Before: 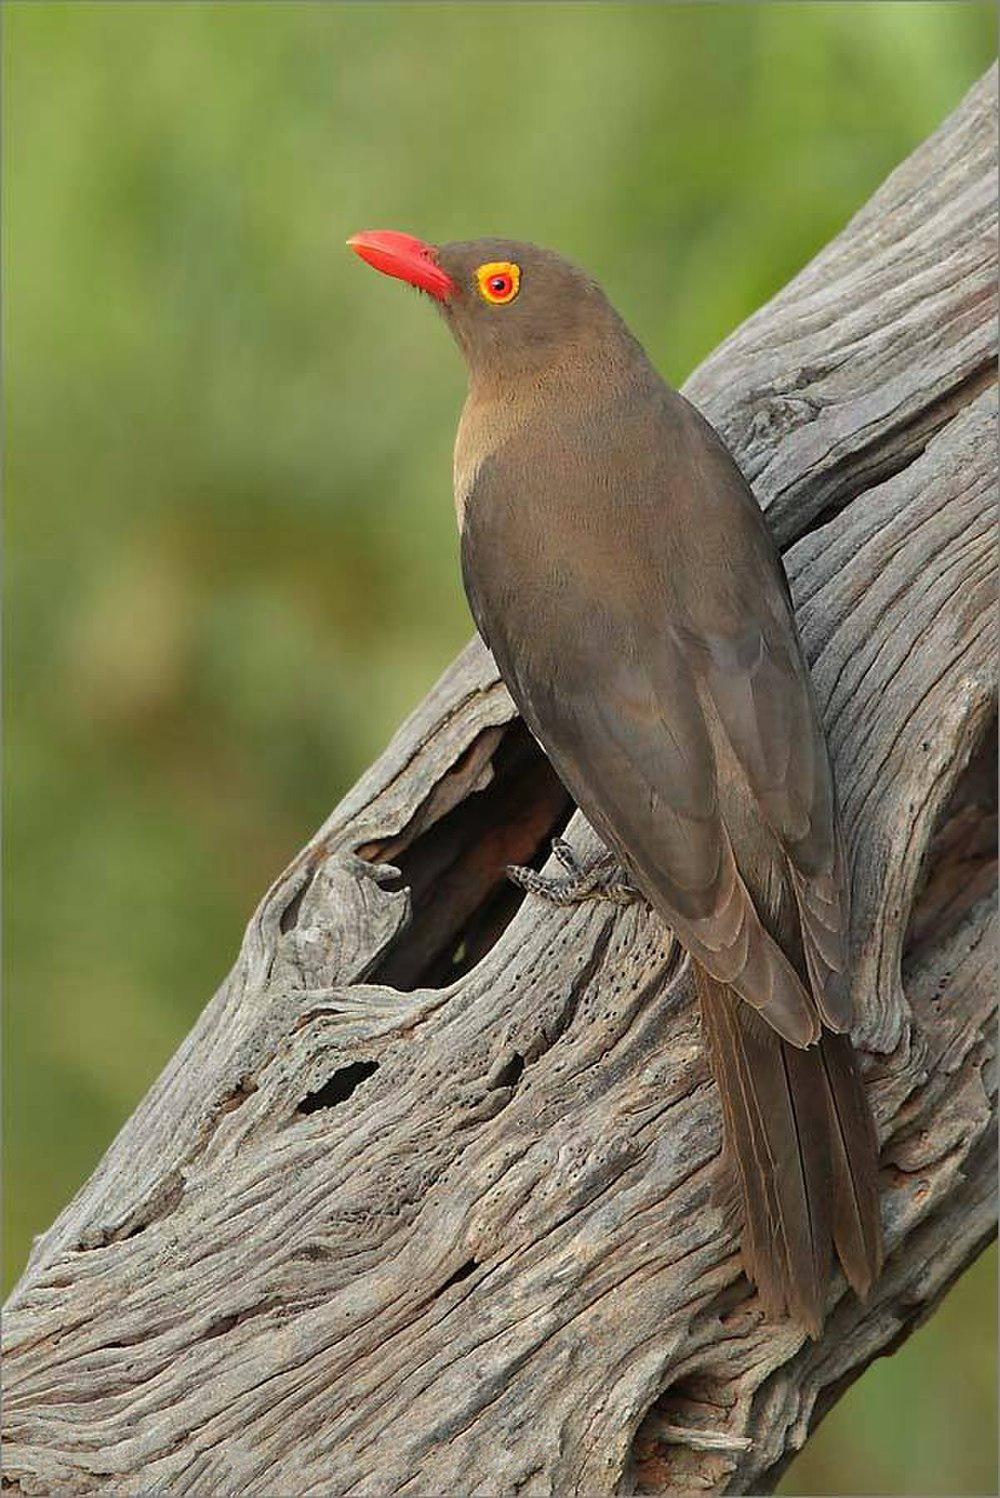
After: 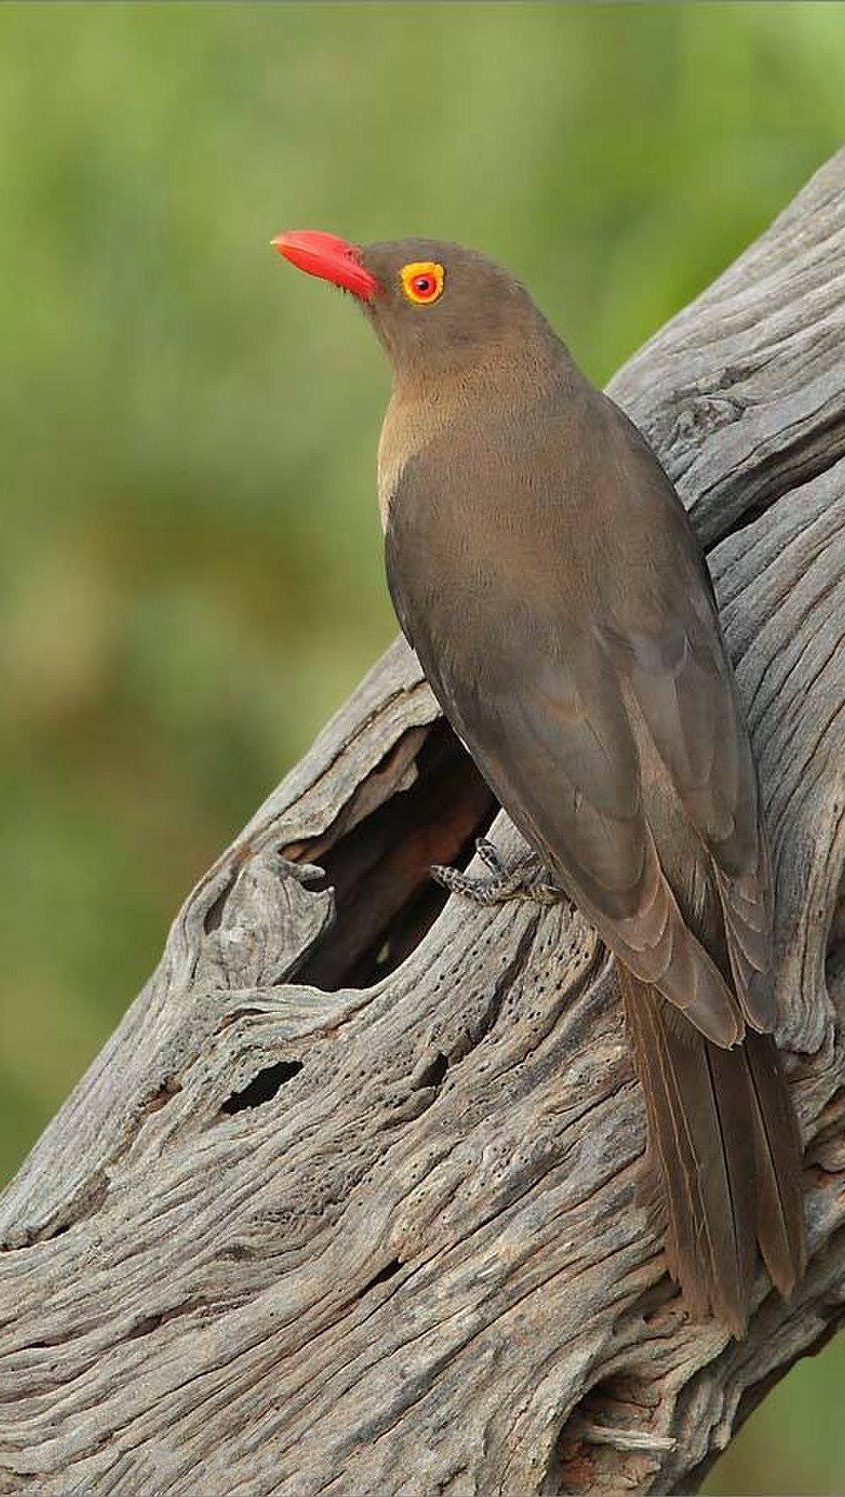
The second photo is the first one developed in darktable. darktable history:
crop: left 7.615%, right 7.849%
